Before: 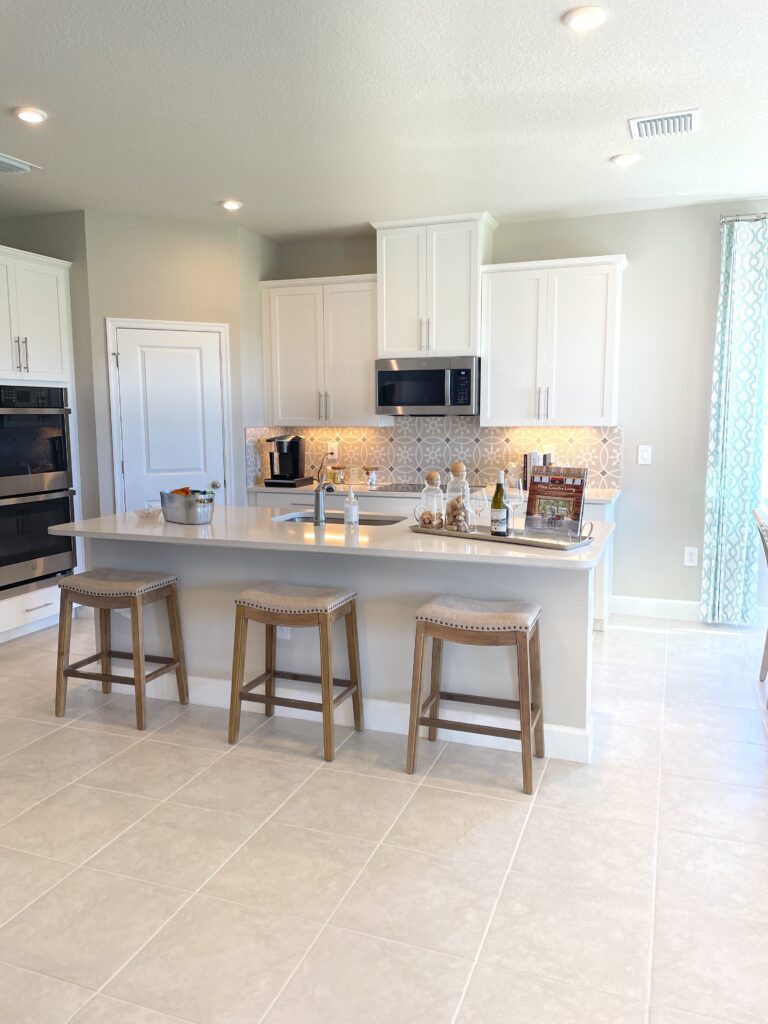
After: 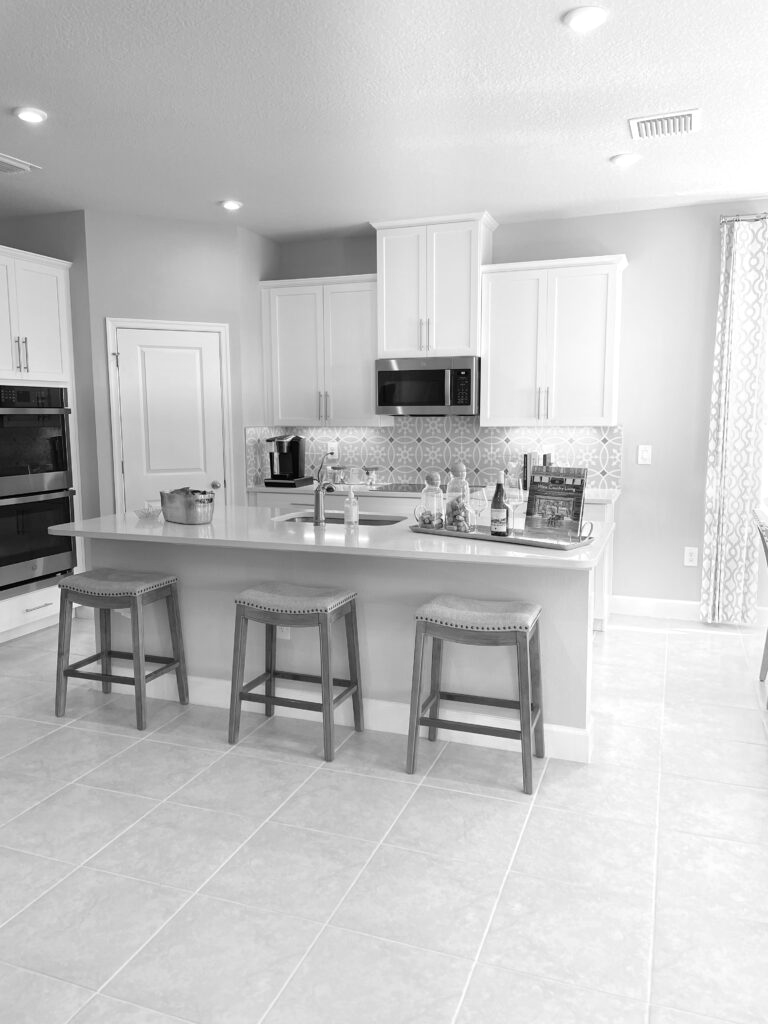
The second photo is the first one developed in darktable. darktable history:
monochrome: on, module defaults
white balance: red 1.138, green 0.996, blue 0.812
